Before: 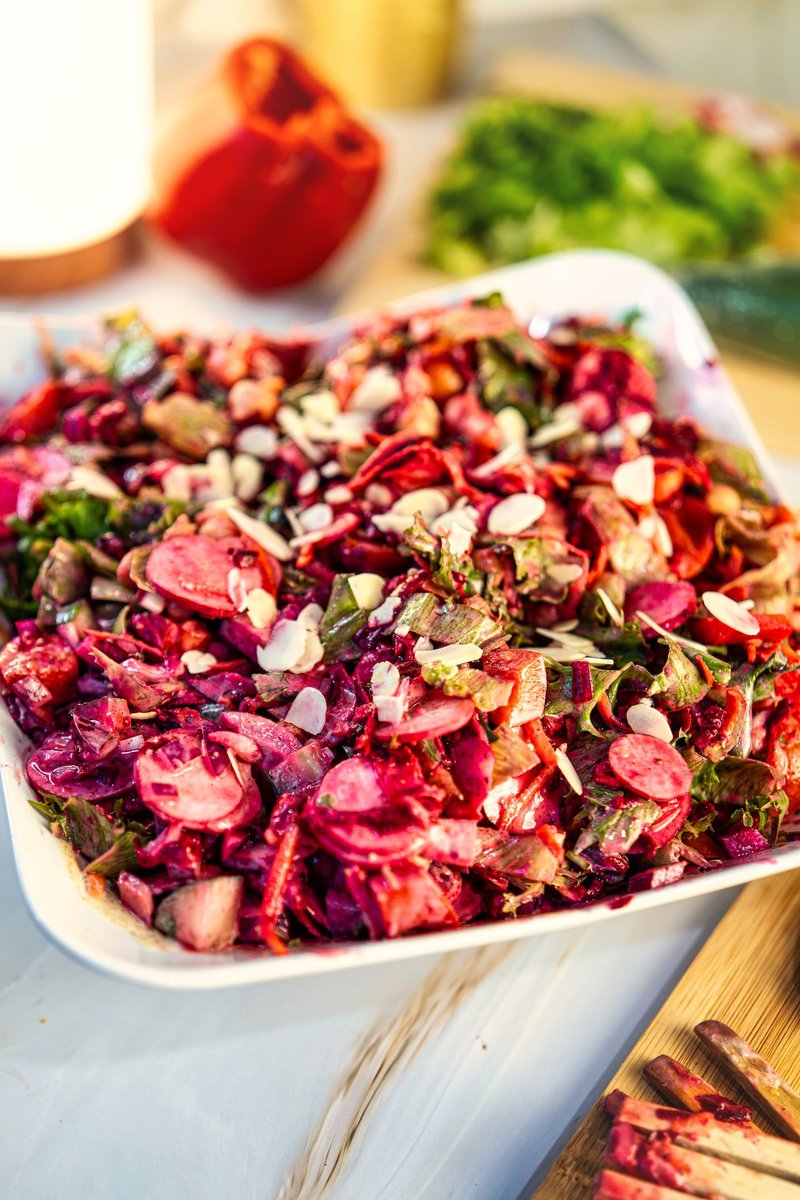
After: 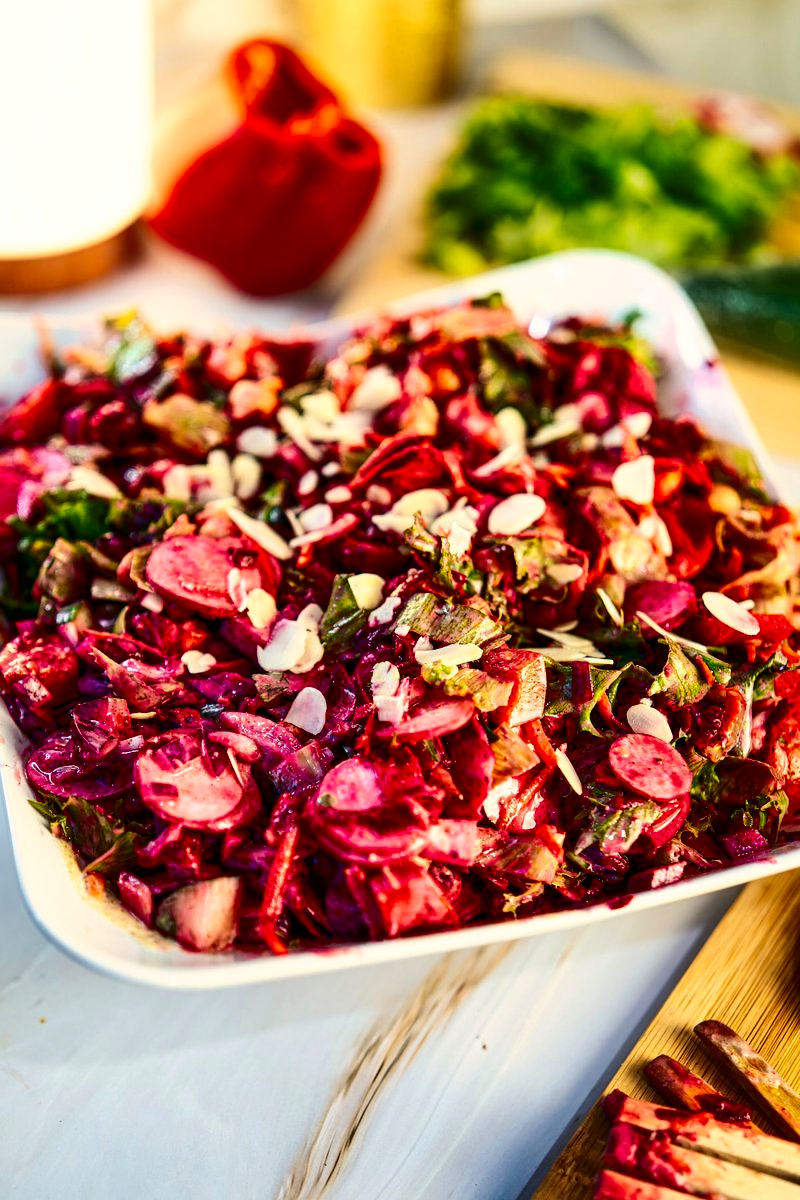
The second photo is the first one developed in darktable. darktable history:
contrast brightness saturation: contrast 0.216, brightness -0.19, saturation 0.244
